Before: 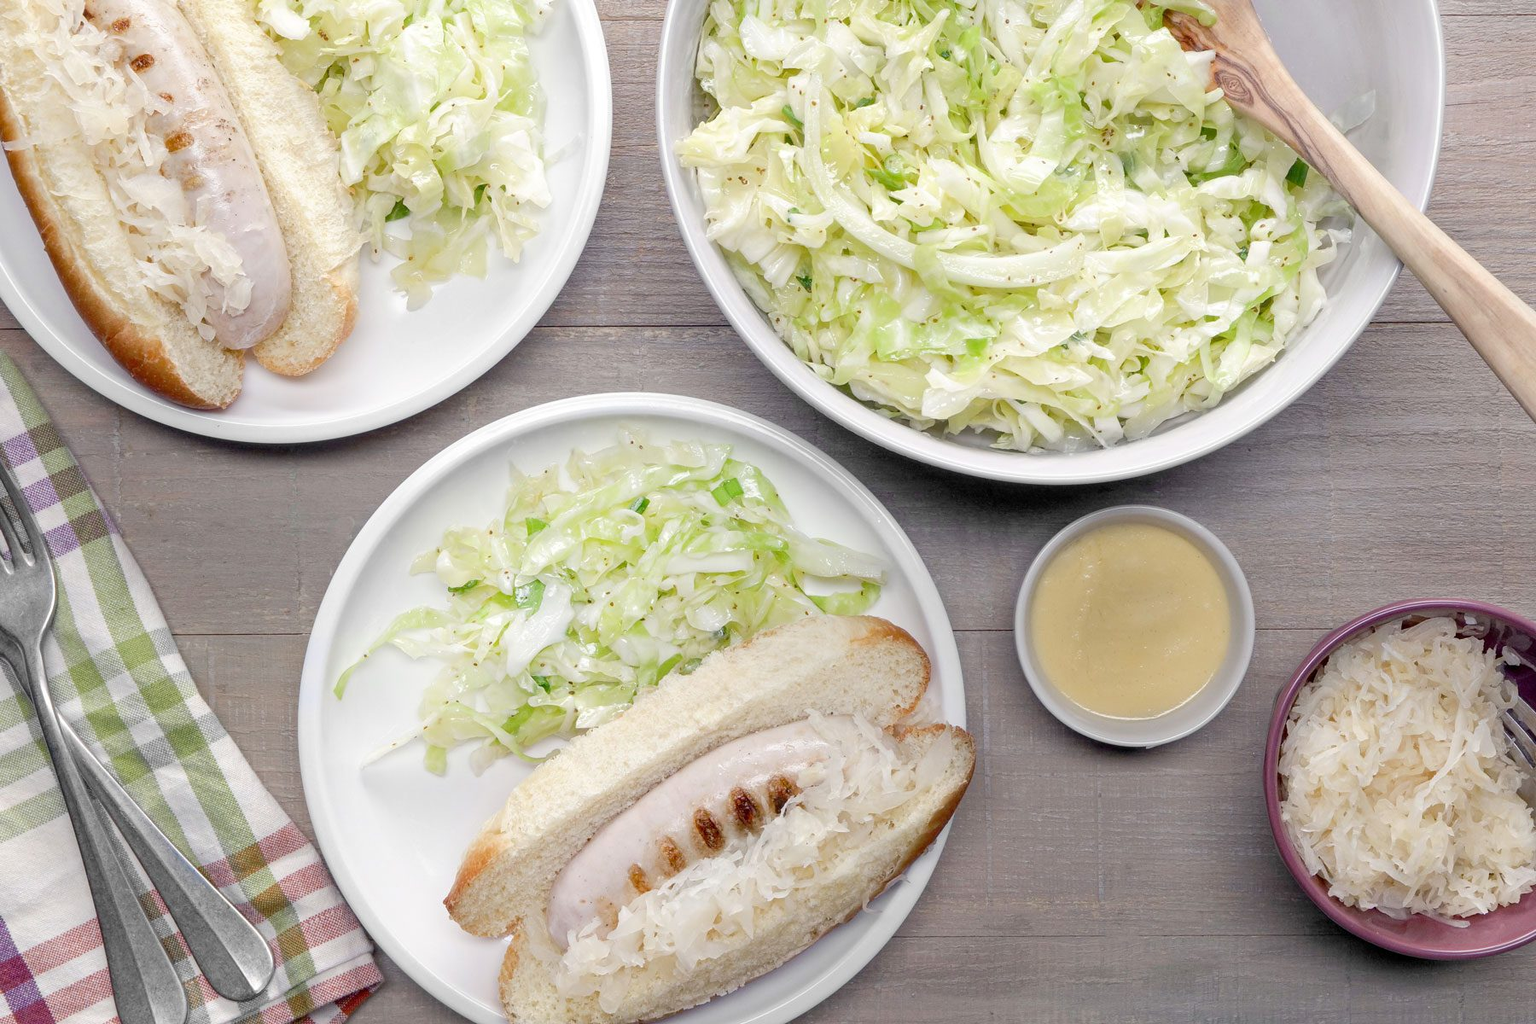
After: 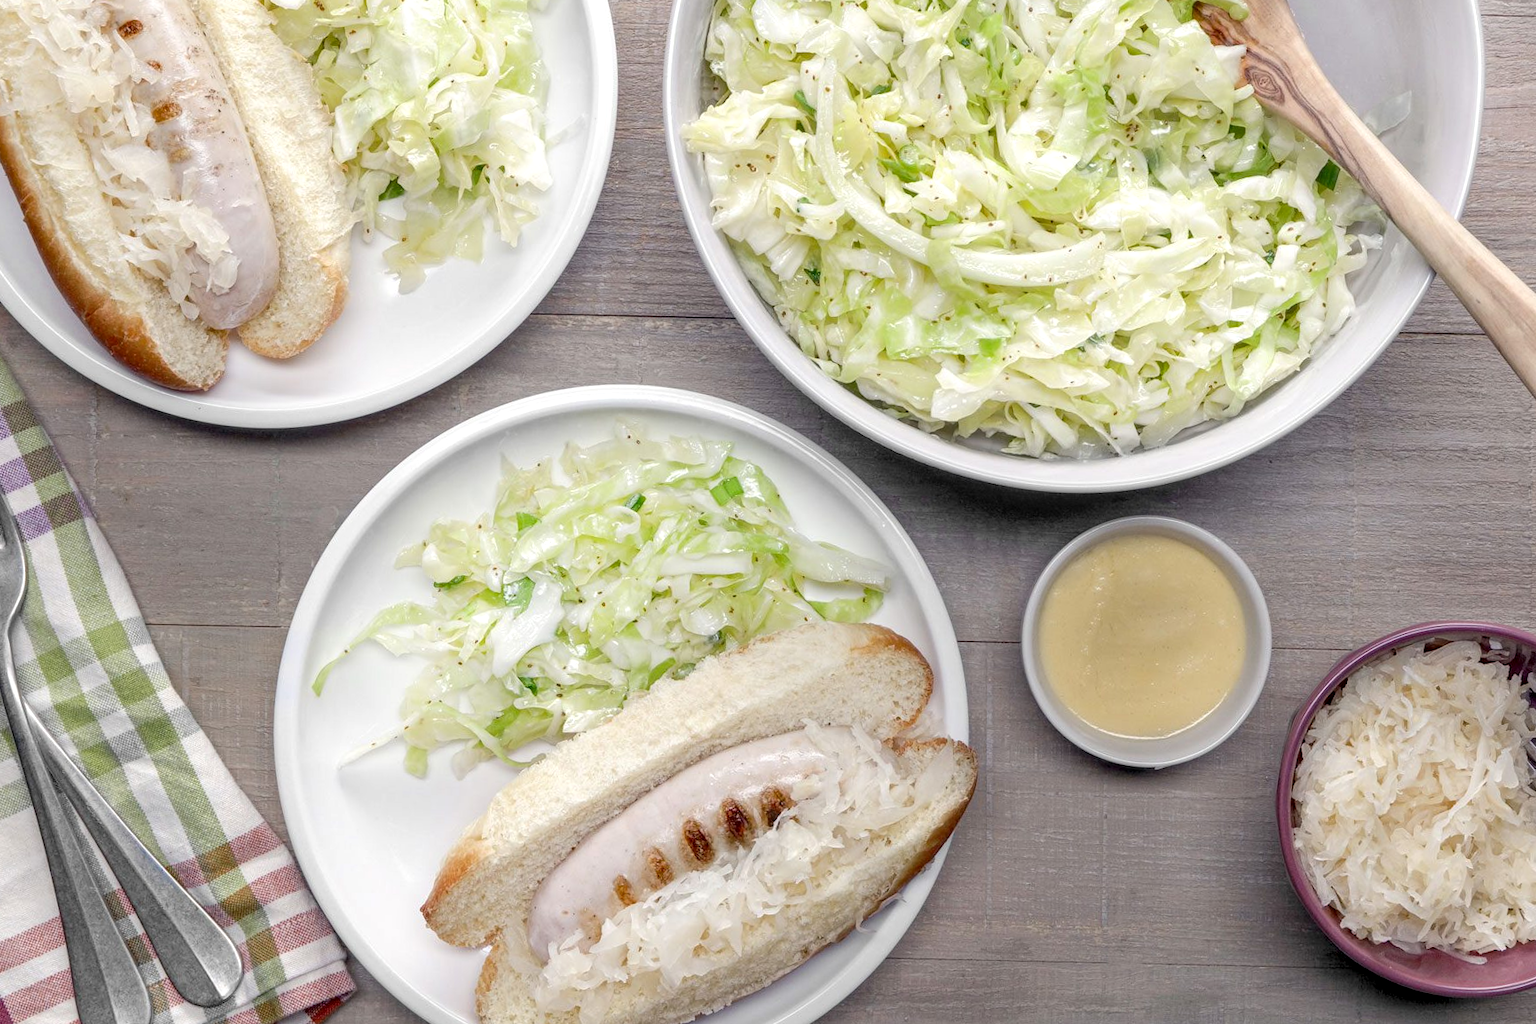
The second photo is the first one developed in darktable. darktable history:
crop and rotate: angle -1.52°
local contrast: on, module defaults
